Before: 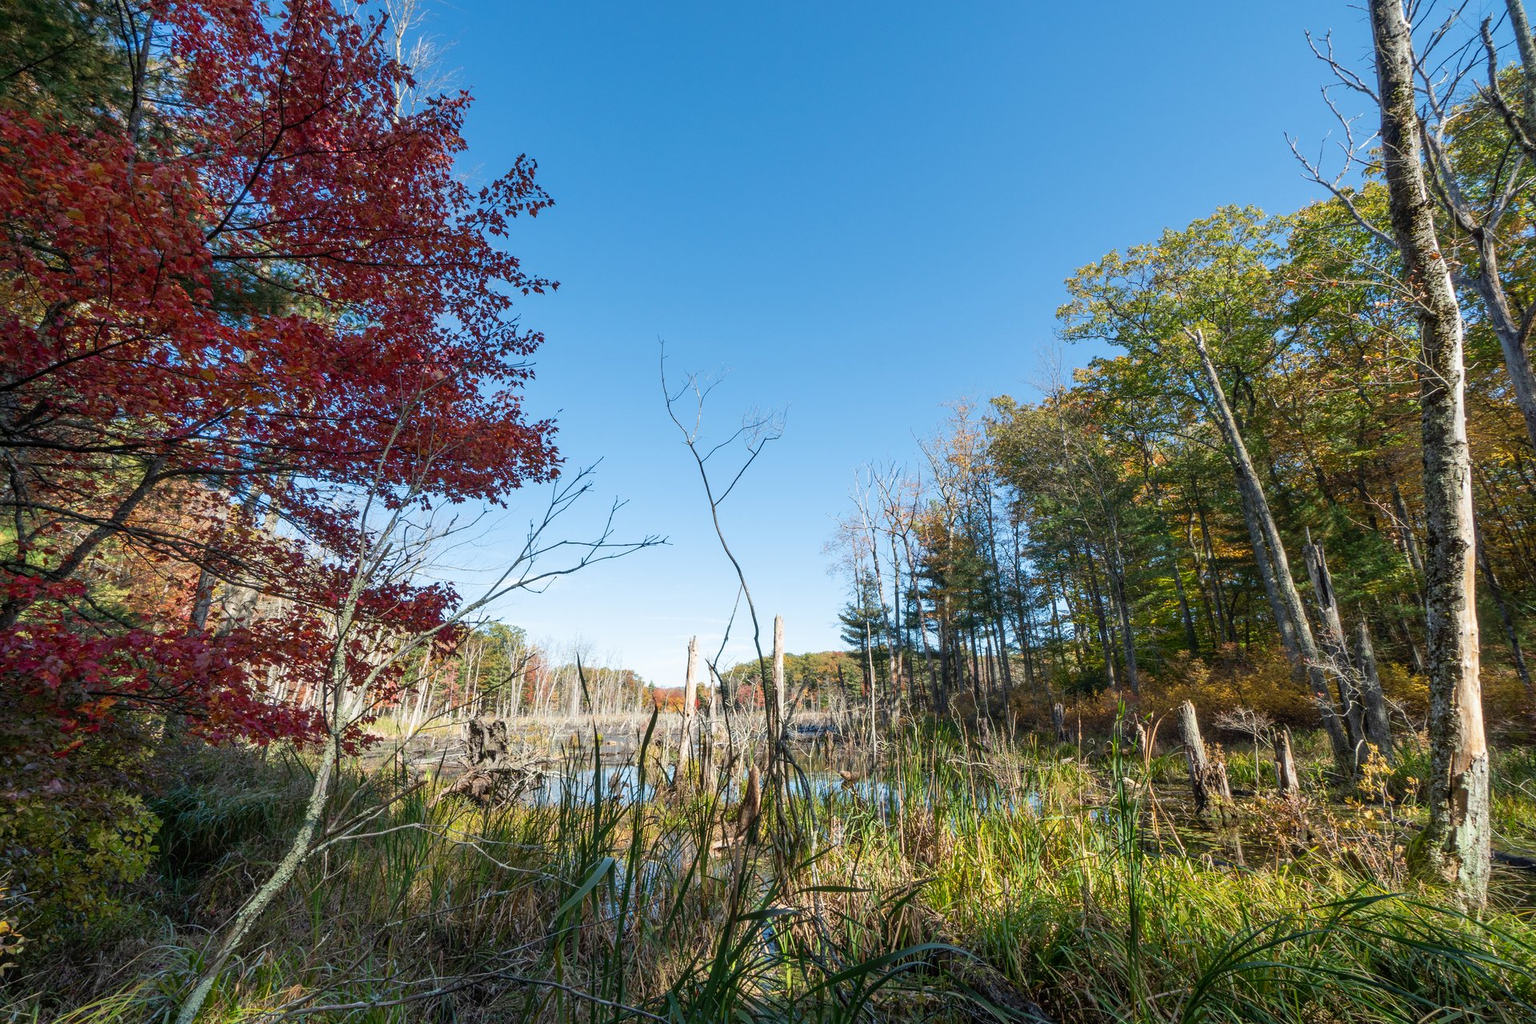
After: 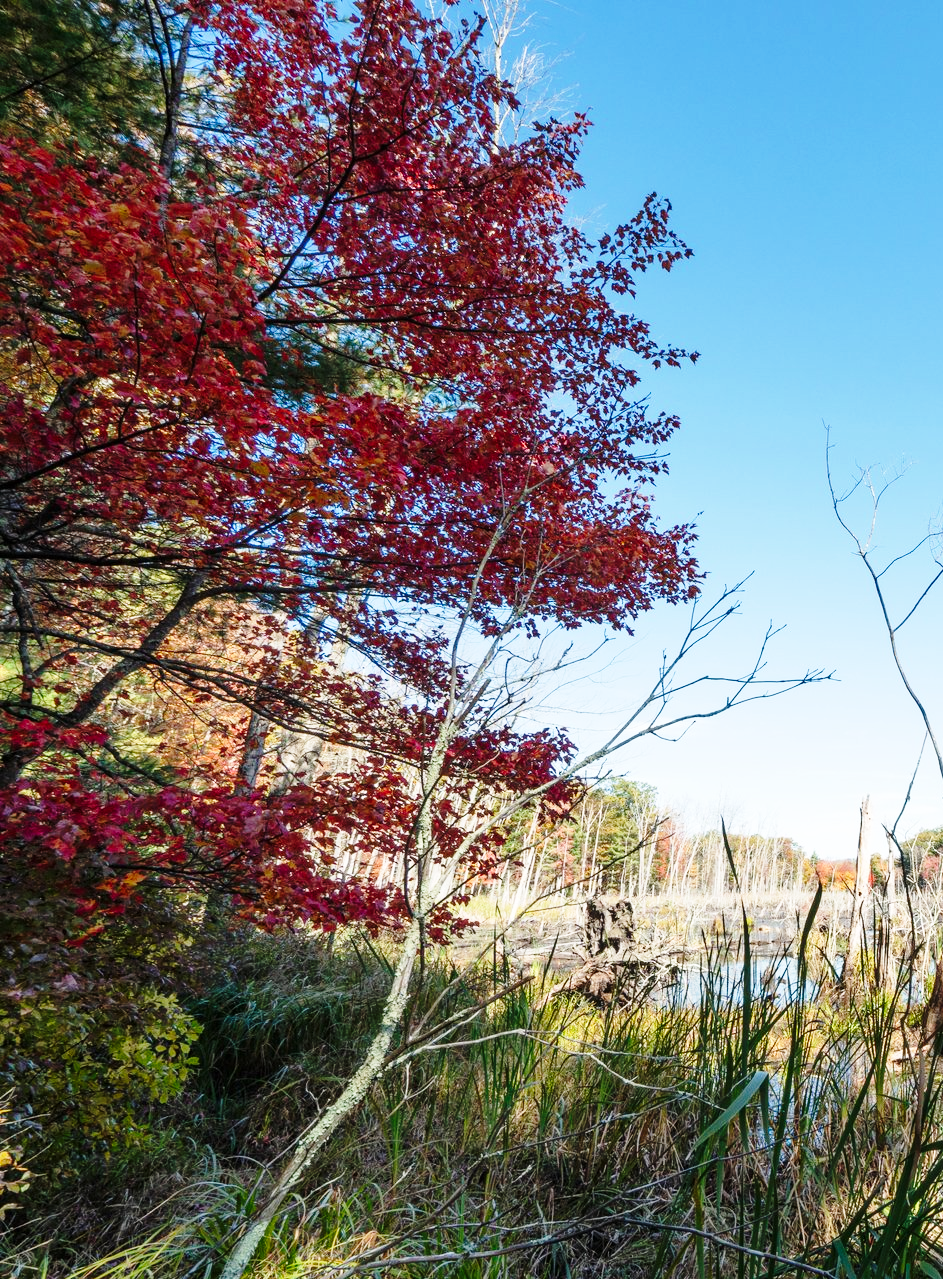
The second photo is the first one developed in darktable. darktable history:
base curve: curves: ch0 [(0, 0) (0.028, 0.03) (0.121, 0.232) (0.46, 0.748) (0.859, 0.968) (1, 1)], preserve colors none
crop and rotate: left 0%, top 0%, right 50.845%
color balance rgb: perceptual saturation grading › global saturation -3%
